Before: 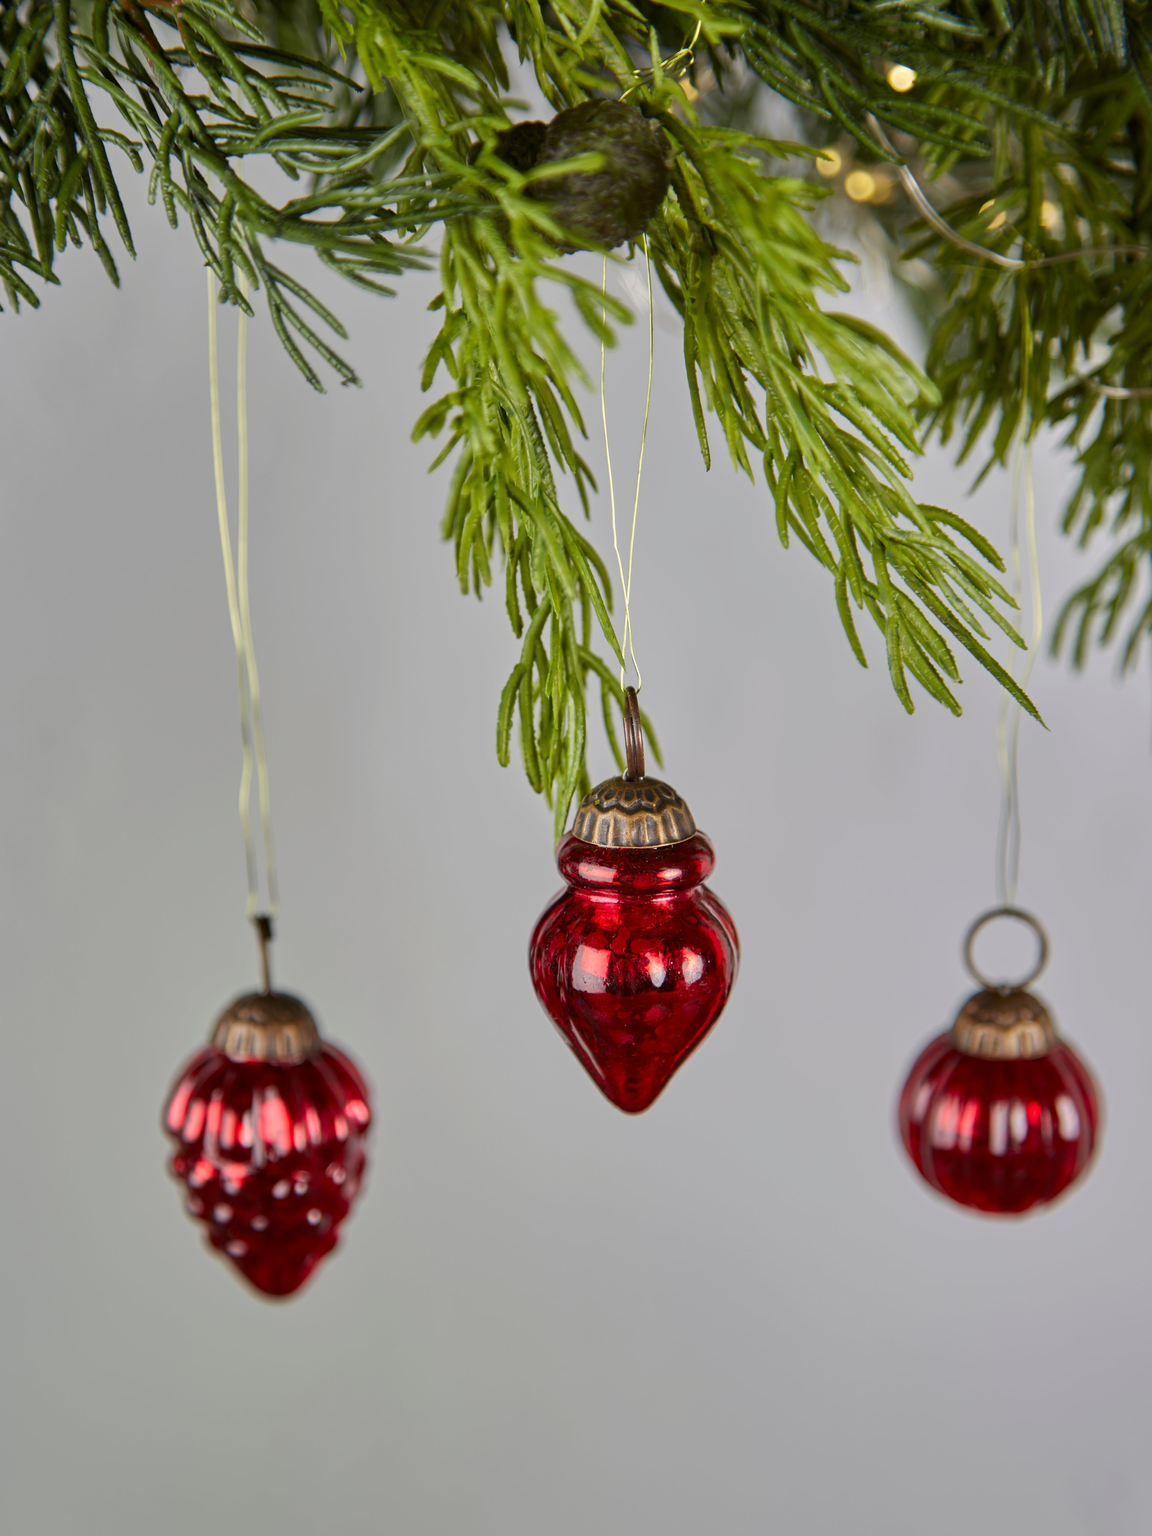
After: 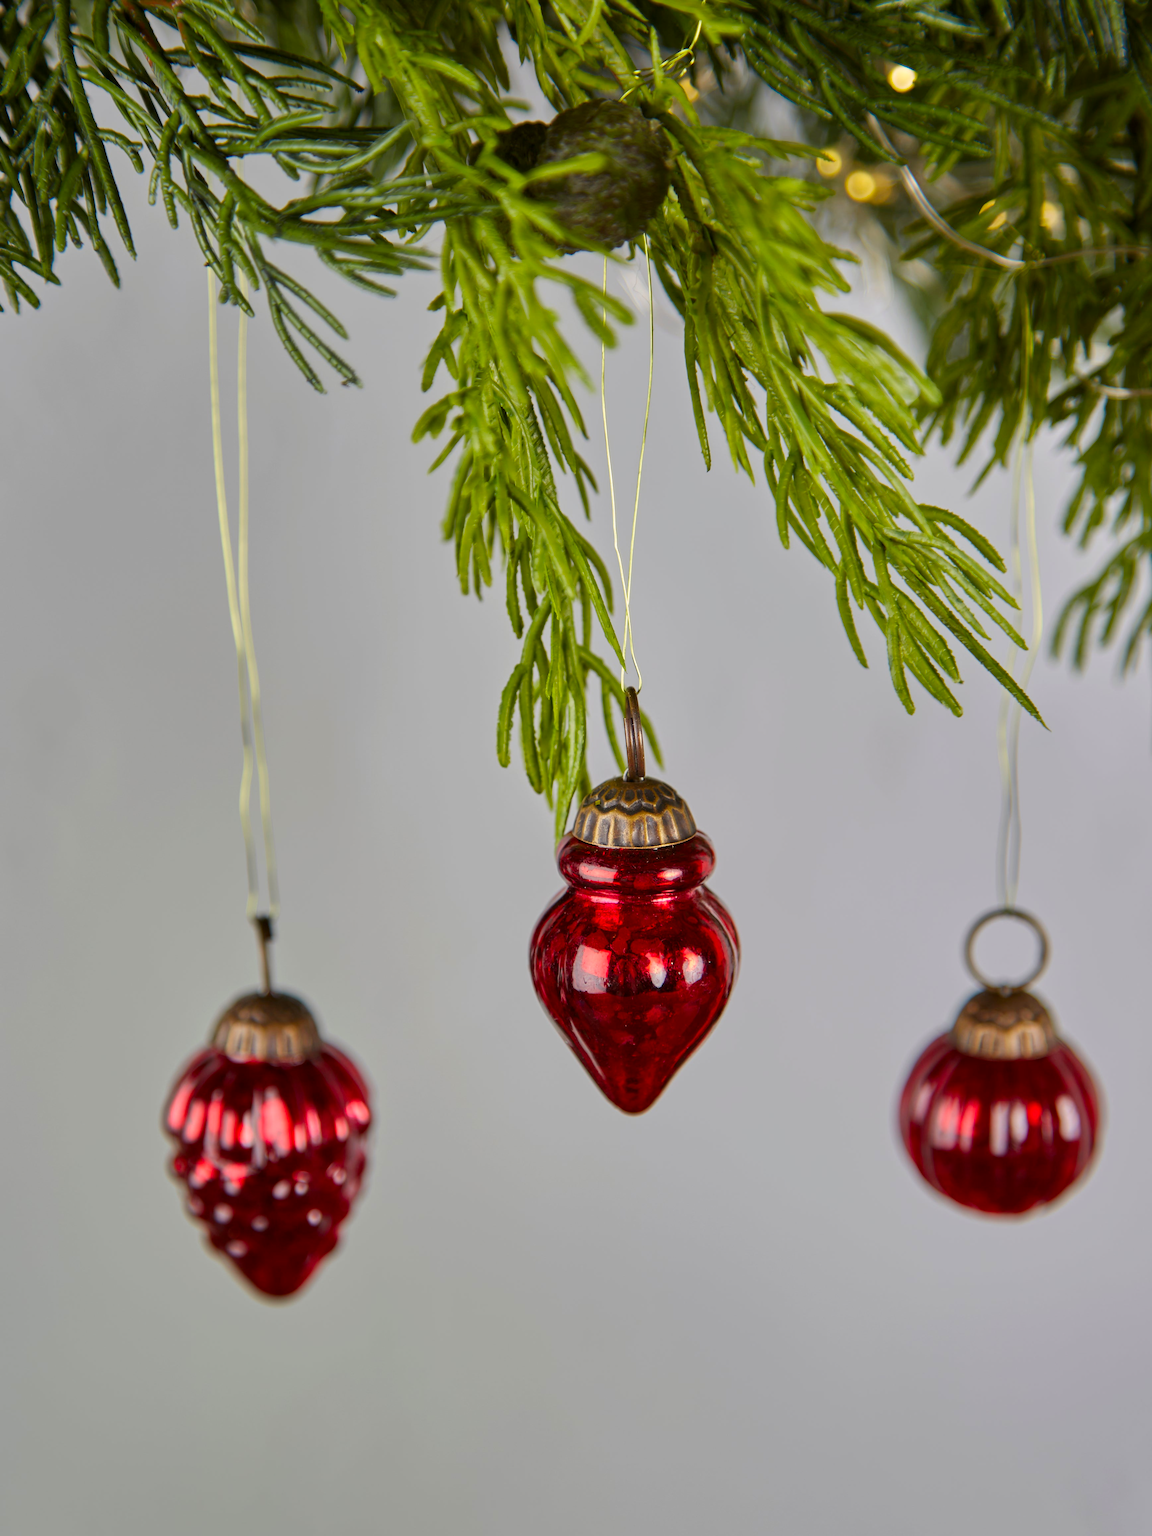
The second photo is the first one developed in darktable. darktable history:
contrast equalizer: y [[0.5 ×6], [0.5 ×6], [0.5, 0.5, 0.501, 0.545, 0.707, 0.863], [0 ×6], [0 ×6]]
color balance rgb: linear chroma grading › global chroma 6.48%, perceptual saturation grading › global saturation 12.96%, global vibrance 6.02%
